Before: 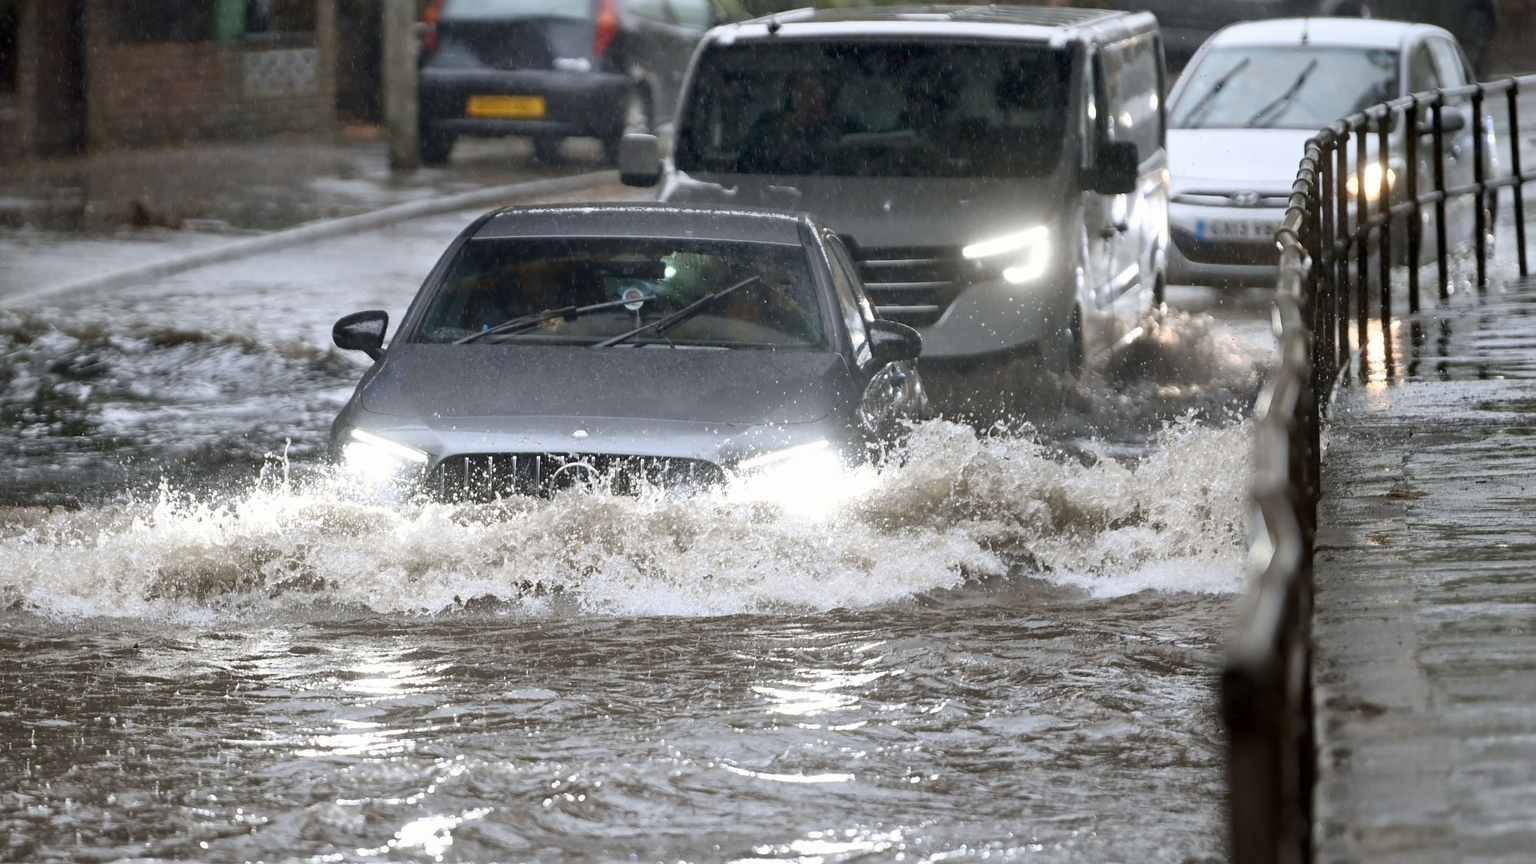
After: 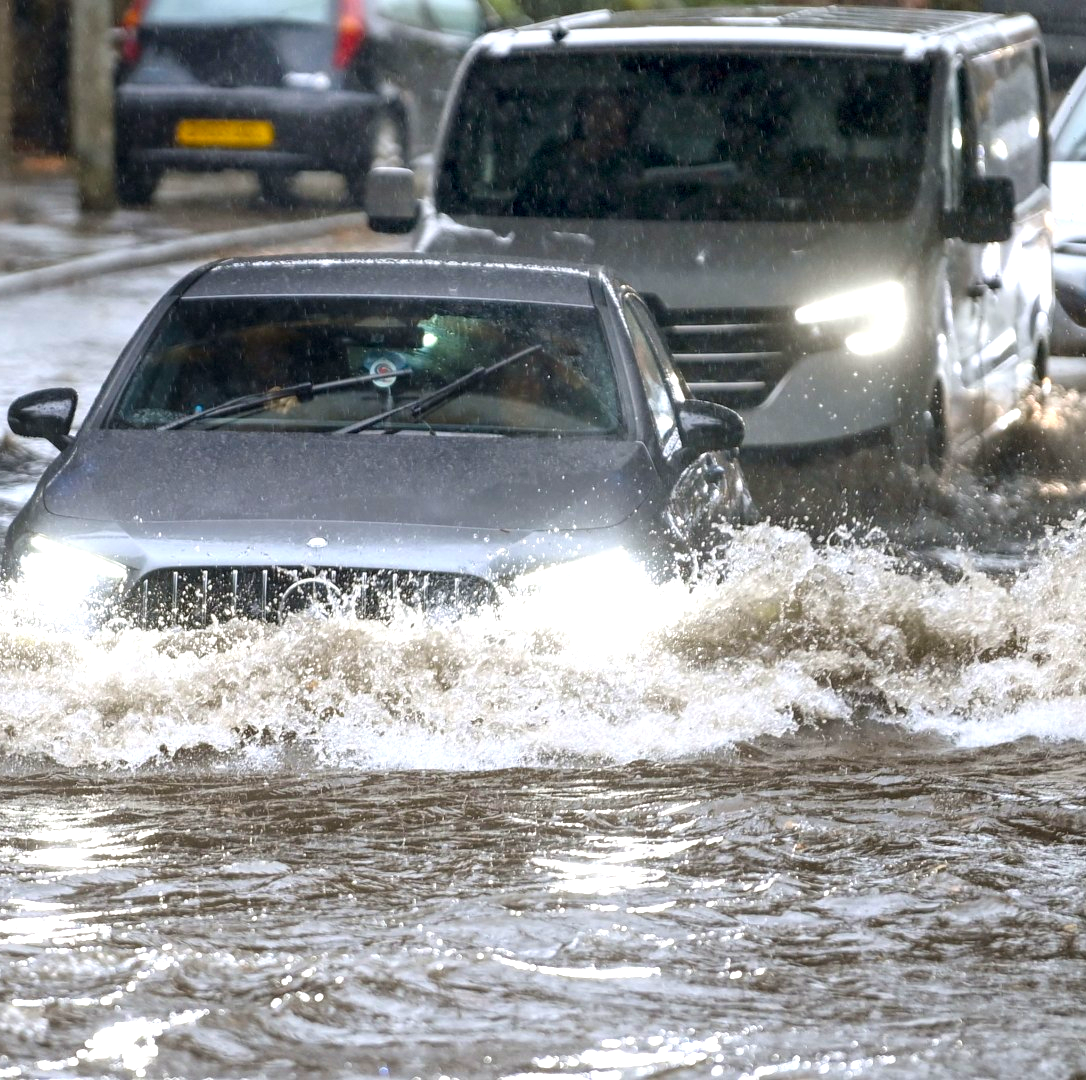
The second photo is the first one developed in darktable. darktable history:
tone equalizer: -8 EV -0.435 EV, -7 EV -0.359 EV, -6 EV -0.341 EV, -5 EV -0.238 EV, -3 EV 0.194 EV, -2 EV 0.328 EV, -1 EV 0.388 EV, +0 EV 0.411 EV
crop: left 21.25%, right 22.184%
color balance rgb: linear chroma grading › global chroma 5.279%, perceptual saturation grading › global saturation 25.728%, global vibrance 24.247%
local contrast: on, module defaults
